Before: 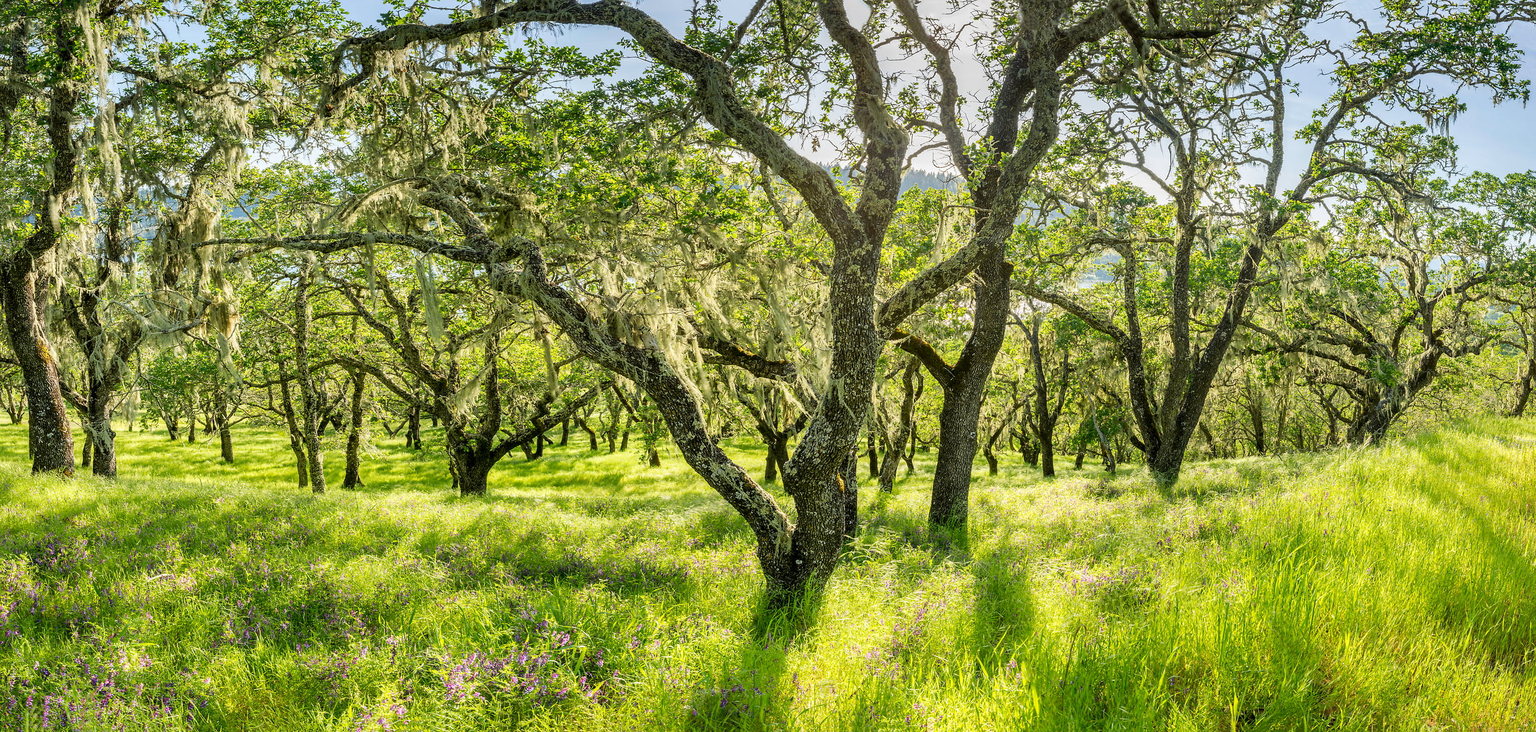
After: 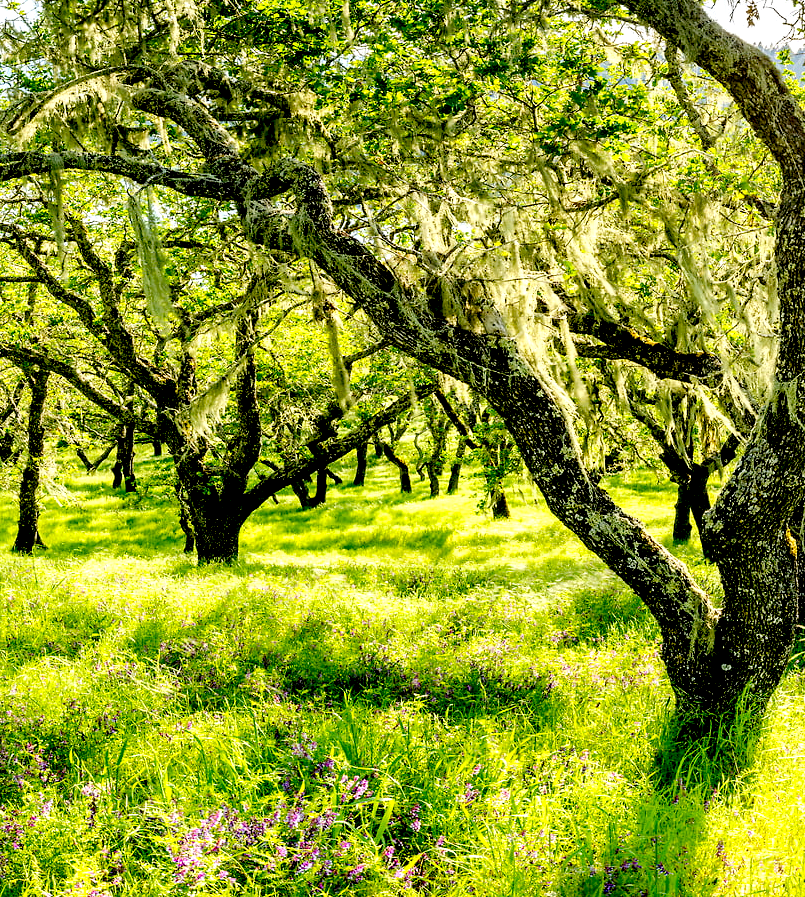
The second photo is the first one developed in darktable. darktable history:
exposure: black level correction 0.04, exposure 0.5 EV, compensate highlight preservation false
crop and rotate: left 21.77%, top 18.528%, right 44.676%, bottom 2.997%
tone curve: curves: ch0 [(0, 0) (0.003, 0.005) (0.011, 0.021) (0.025, 0.042) (0.044, 0.065) (0.069, 0.074) (0.1, 0.092) (0.136, 0.123) (0.177, 0.159) (0.224, 0.2) (0.277, 0.252) (0.335, 0.32) (0.399, 0.392) (0.468, 0.468) (0.543, 0.549) (0.623, 0.638) (0.709, 0.721) (0.801, 0.812) (0.898, 0.896) (1, 1)], preserve colors none
